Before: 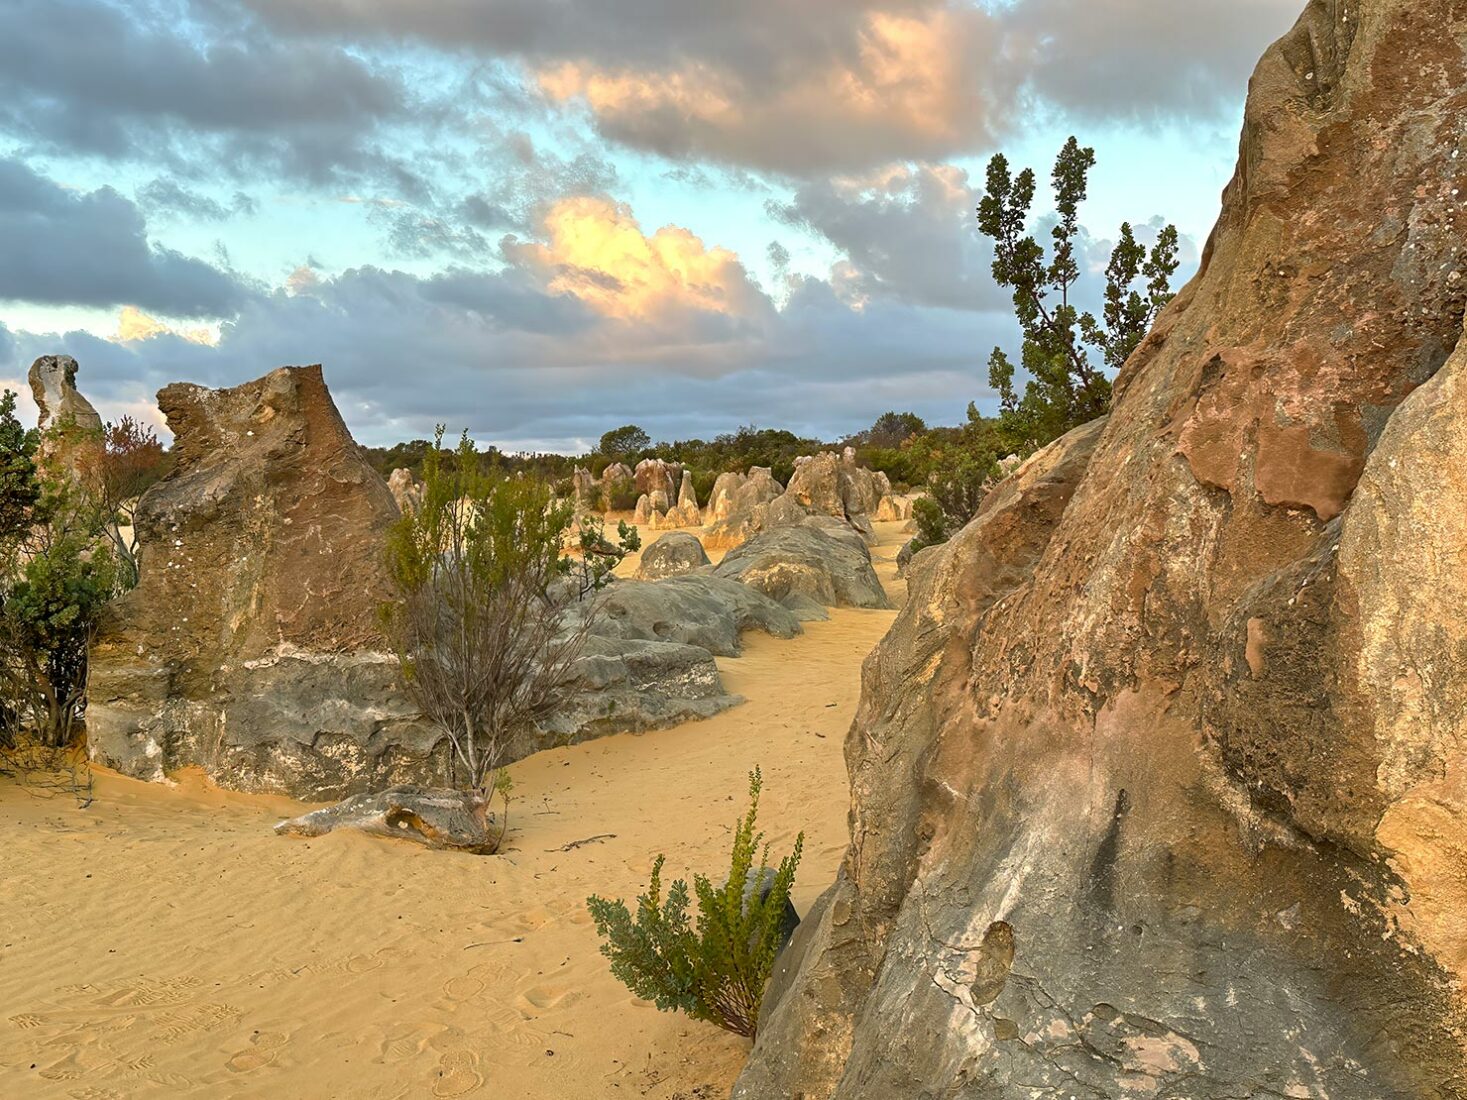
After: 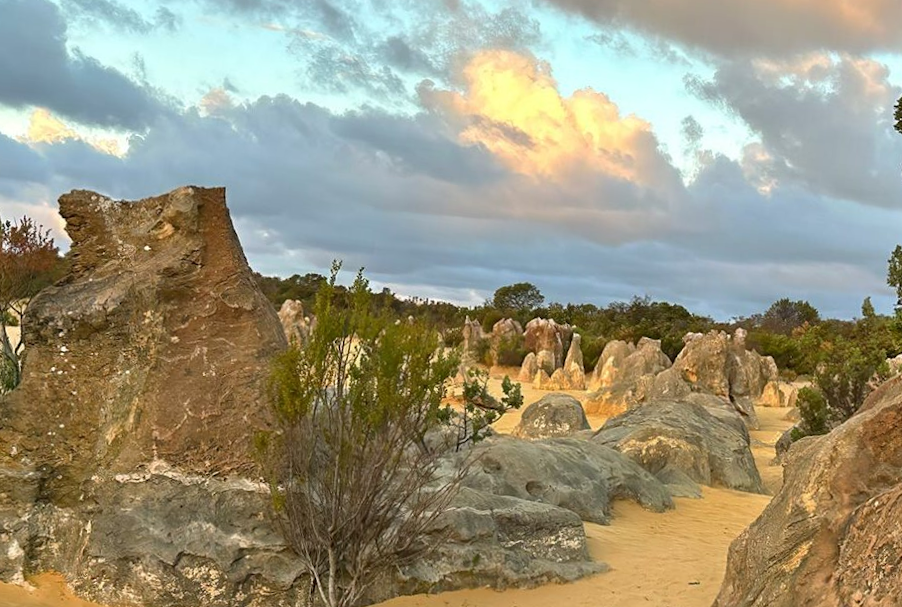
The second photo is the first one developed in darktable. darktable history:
crop and rotate: angle -6.41°, left 2.162%, top 6.621%, right 27.517%, bottom 30.322%
color balance rgb: perceptual saturation grading › global saturation 0.431%
